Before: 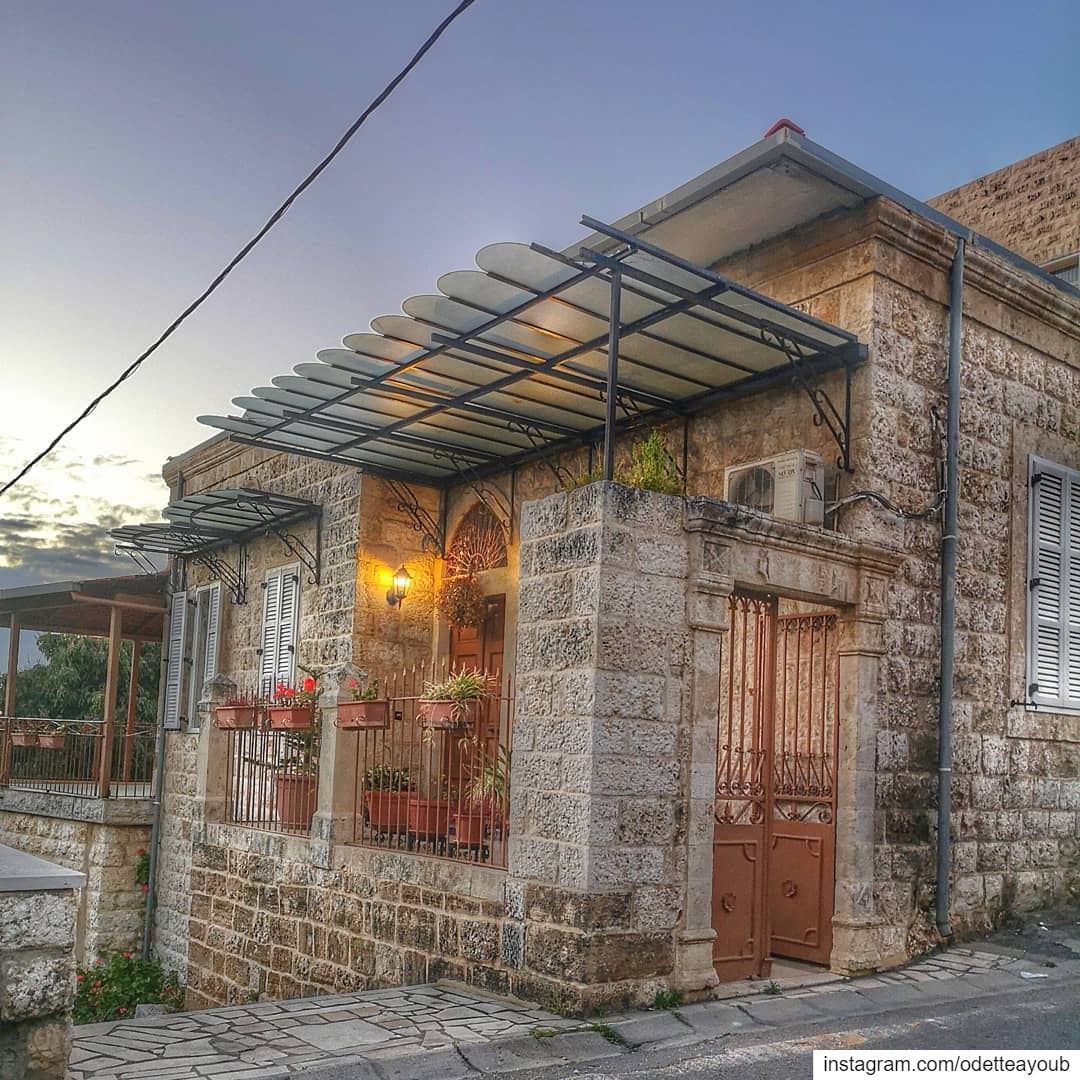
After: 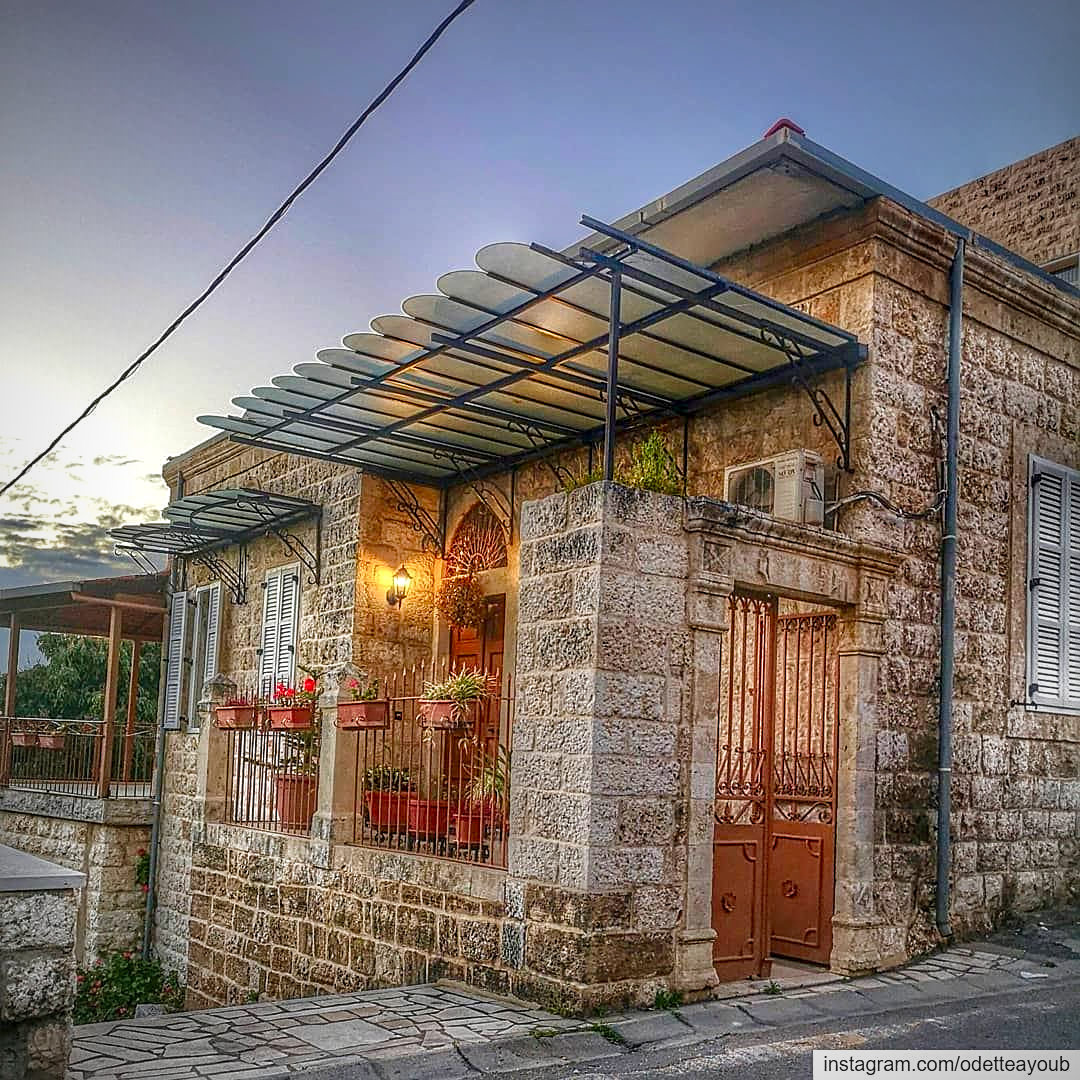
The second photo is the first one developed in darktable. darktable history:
velvia: on, module defaults
sharpen: on, module defaults
color balance rgb: perceptual saturation grading › global saturation 20%, perceptual saturation grading › highlights -49.765%, perceptual saturation grading › shadows 24.418%
local contrast: detail 130%
vignetting: fall-off start 74.61%, fall-off radius 66.2%
contrast brightness saturation: contrast 0.087, saturation 0.277
